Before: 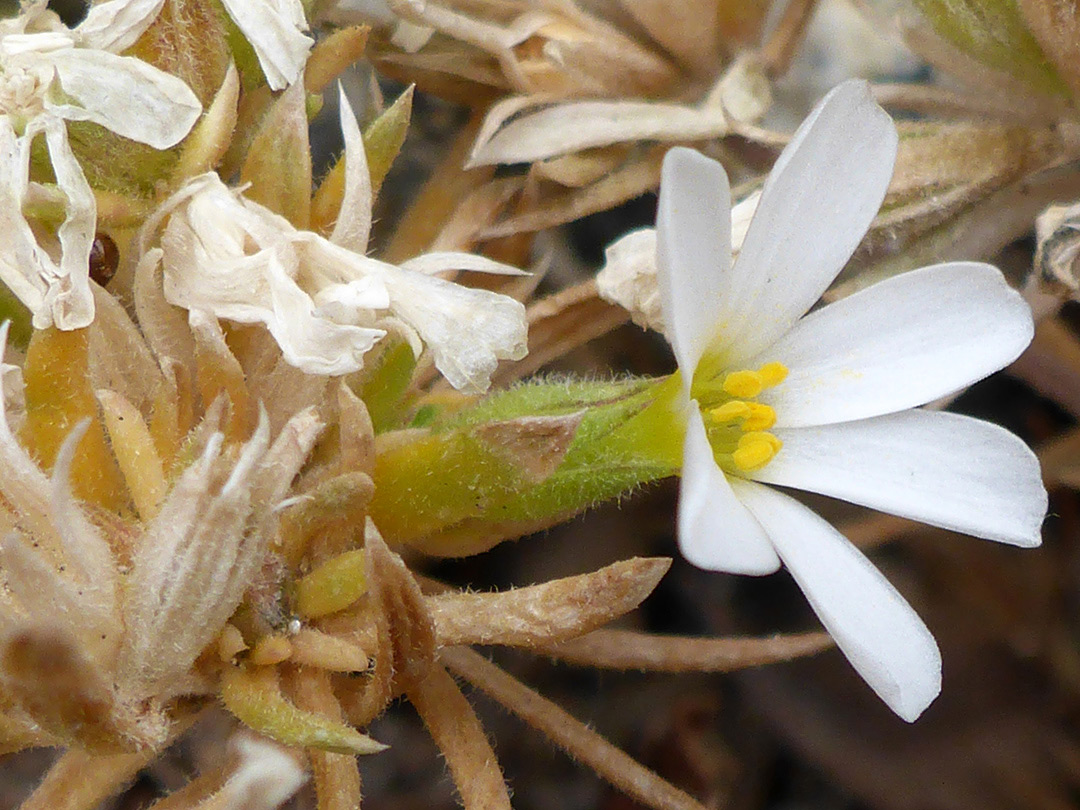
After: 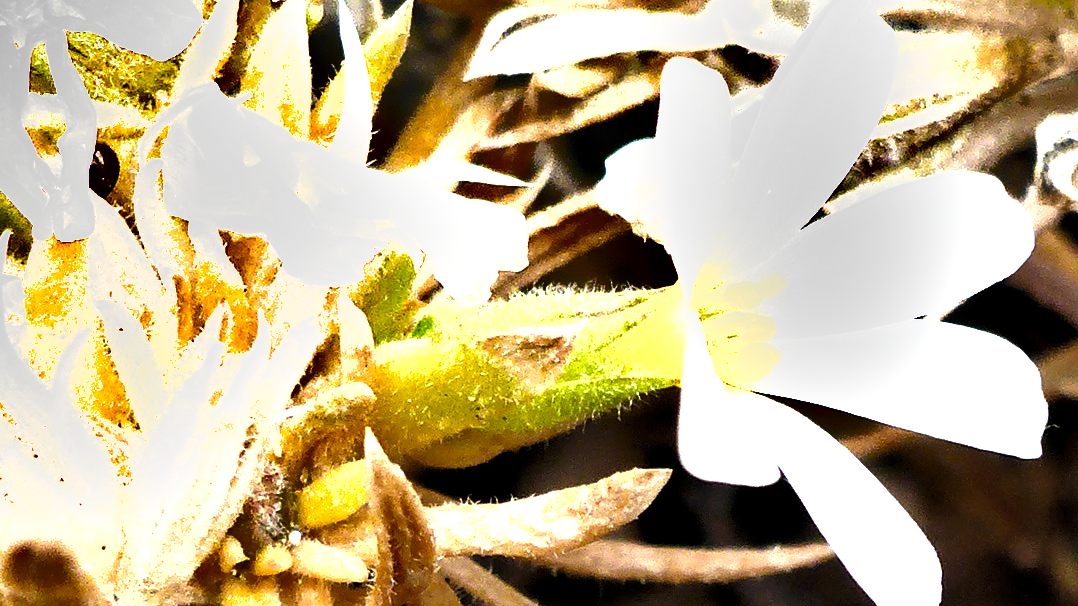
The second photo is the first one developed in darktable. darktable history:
shadows and highlights: soften with gaussian
contrast brightness saturation: saturation -0.052
levels: levels [0.044, 0.475, 0.791]
base curve: curves: ch0 [(0, 0) (0.012, 0.01) (0.073, 0.168) (0.31, 0.711) (0.645, 0.957) (1, 1)], preserve colors none
crop: top 11.063%, bottom 13.919%
